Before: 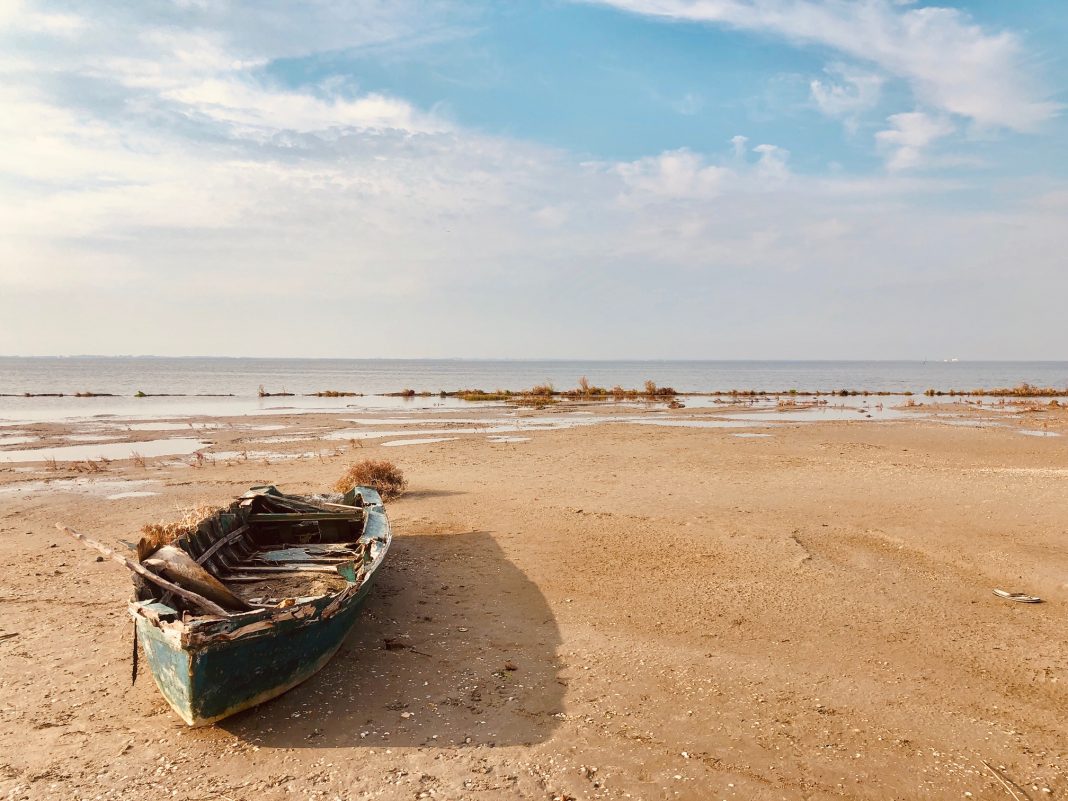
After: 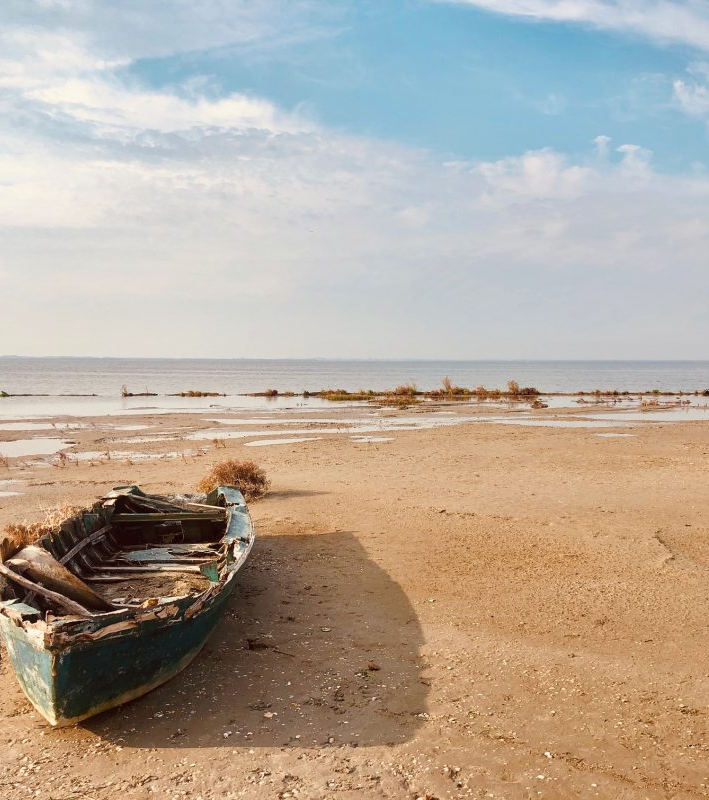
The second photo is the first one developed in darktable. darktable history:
crop and rotate: left 12.906%, right 20.635%
